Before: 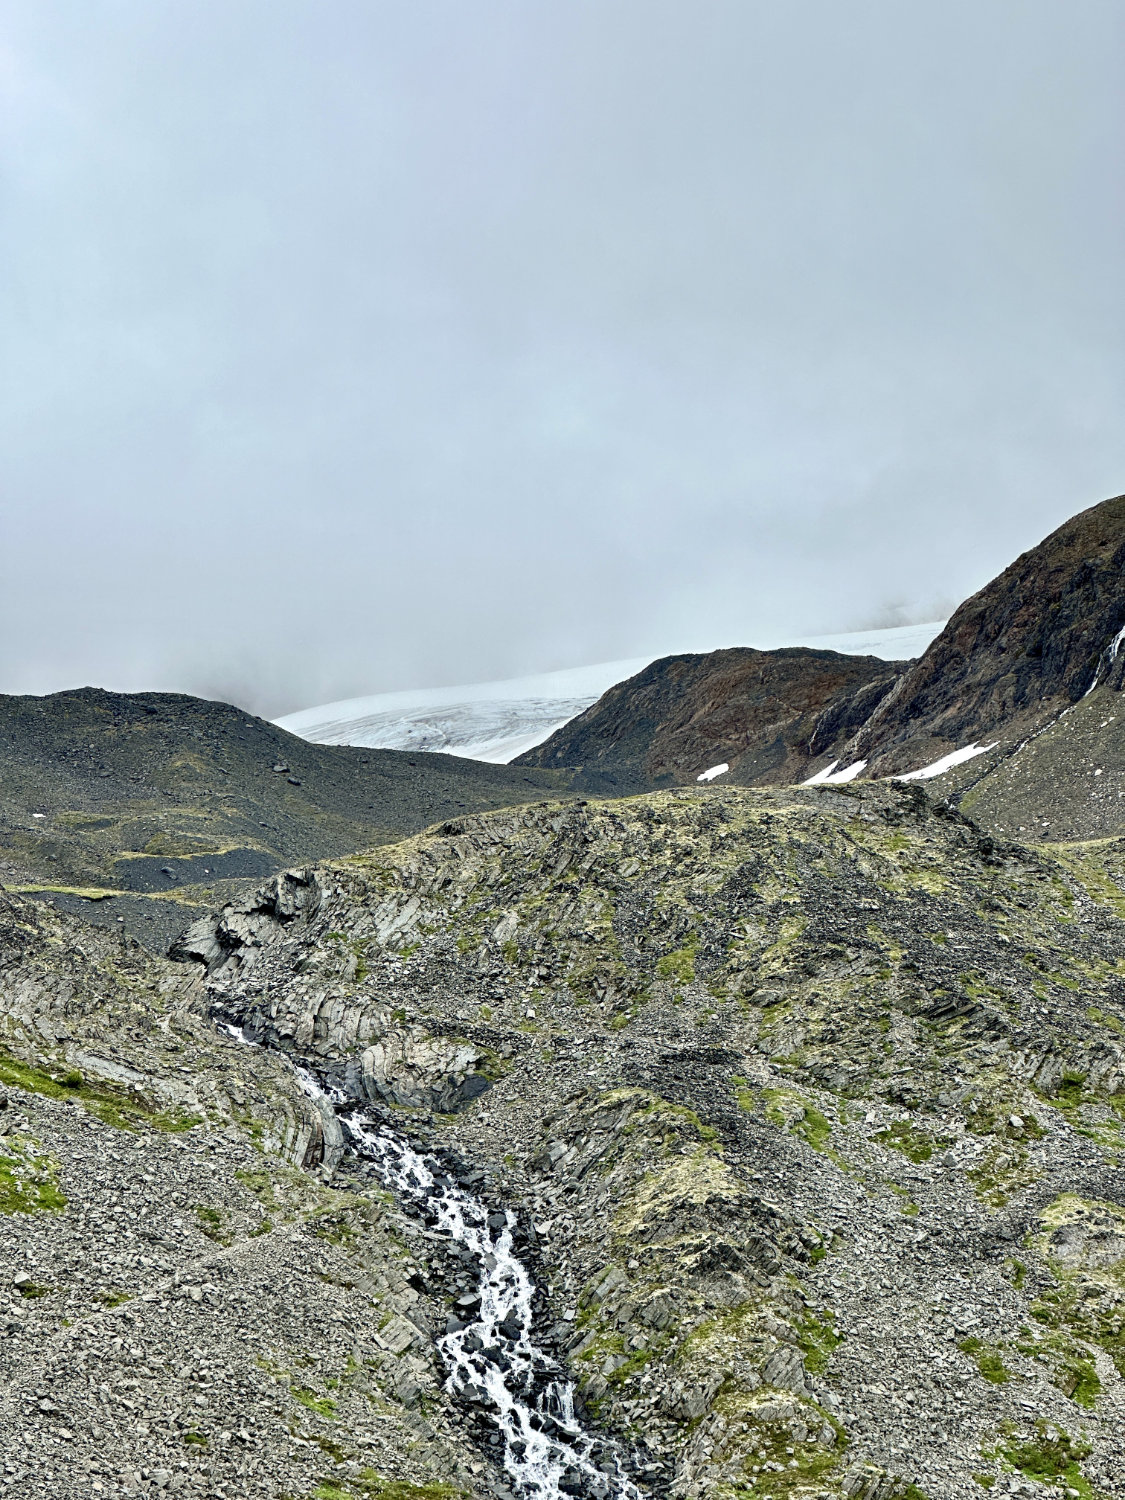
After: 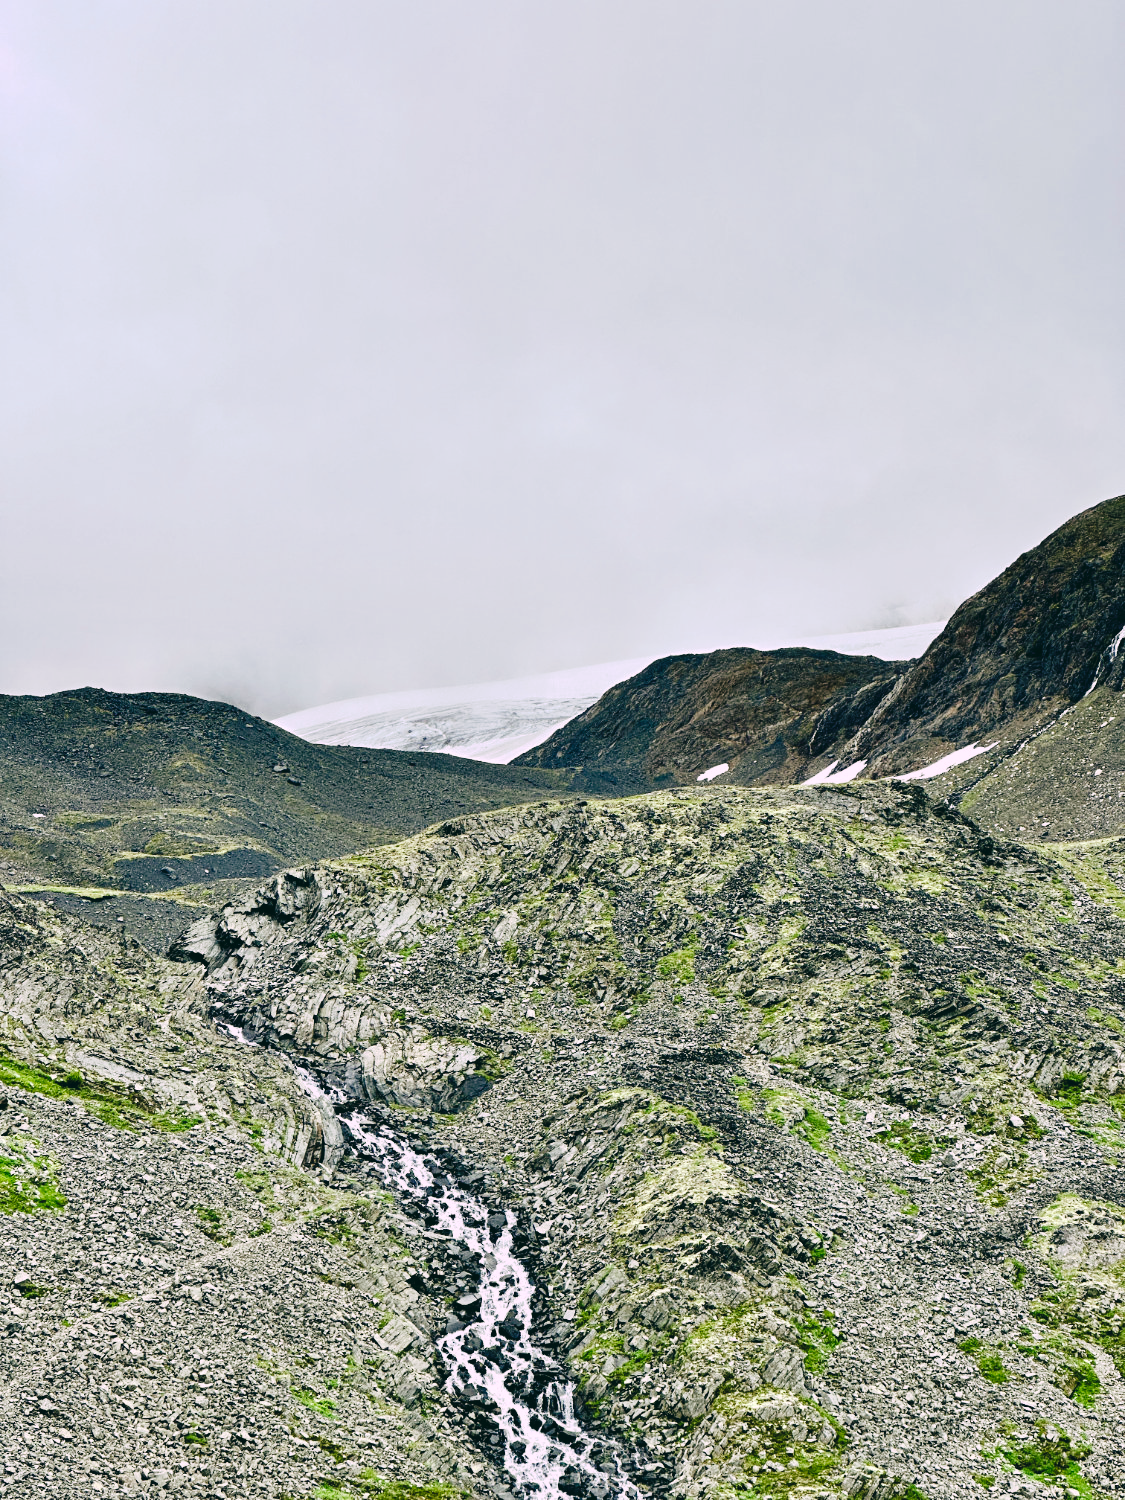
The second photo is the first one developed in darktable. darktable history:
tone curve: curves: ch0 [(0, 0) (0.003, 0.042) (0.011, 0.043) (0.025, 0.047) (0.044, 0.059) (0.069, 0.07) (0.1, 0.085) (0.136, 0.107) (0.177, 0.139) (0.224, 0.185) (0.277, 0.258) (0.335, 0.34) (0.399, 0.434) (0.468, 0.526) (0.543, 0.623) (0.623, 0.709) (0.709, 0.794) (0.801, 0.866) (0.898, 0.919) (1, 1)], preserve colors none
color look up table: target L [101.83, 98.42, 91.95, 85.73, 75.63, 70.49, 70.93, 70.28, 52.98, 50.78, 25.52, 201.25, 84.61, 80.57, 70.53, 60.46, 57.16, 61.27, 55.58, 49.46, 47.46, 43.63, 30.27, 24.55, 23.4, 9.722, 96.53, 76.55, 75.72, 63.94, 64.26, 58.74, 53.73, 48.64, 56.46, 38.37, 34.04, 34.18, 17.13, 18.76, 14.32, 92.32, 89.39, 69.79, 63.56, 66.14, 42.12, 32.62, 12.25], target a [-2.765, -26.35, -29.57, -18.59, -18.45, -1.486, -51.64, -24.48, -43.2, -21.07, -22.07, 0, 12.03, 4.698, 26.91, 39.76, 31.22, 6.415, 50.34, 68.12, 55.93, 24.29, 2.74, 29.41, -5.442, 13.09, 15.28, 9.616, 29.72, 24.97, 50.47, 63.94, 15.19, 5.965, 55.41, 51.42, 32.91, 45.98, 9.613, 24.72, 18.91, -26.34, -21.1, -1.169, -6.884, -27.02, -8.6, -12.74, -20.31], target b [14.68, 38.44, 16.85, 7.01, 21.95, 9.504, 40.33, 56.2, 32.87, 36.59, 14.37, -0.001, 23.11, 59.33, 47.77, 56.39, 18.74, 35.76, 41.97, 16.17, 50.05, 41.96, 2.315, 32.59, 23.11, 11.57, -7.29, -8.373, -2.279, -33.62, -7.483, -30.61, -58.19, -12.93, -50.29, -15.96, 2.116, -48.41, -30.53, -43.98, -17.83, -3.404, -18.68, -31.82, -11.45, 0.684, -31, -11.76, -6.171], num patches 49
